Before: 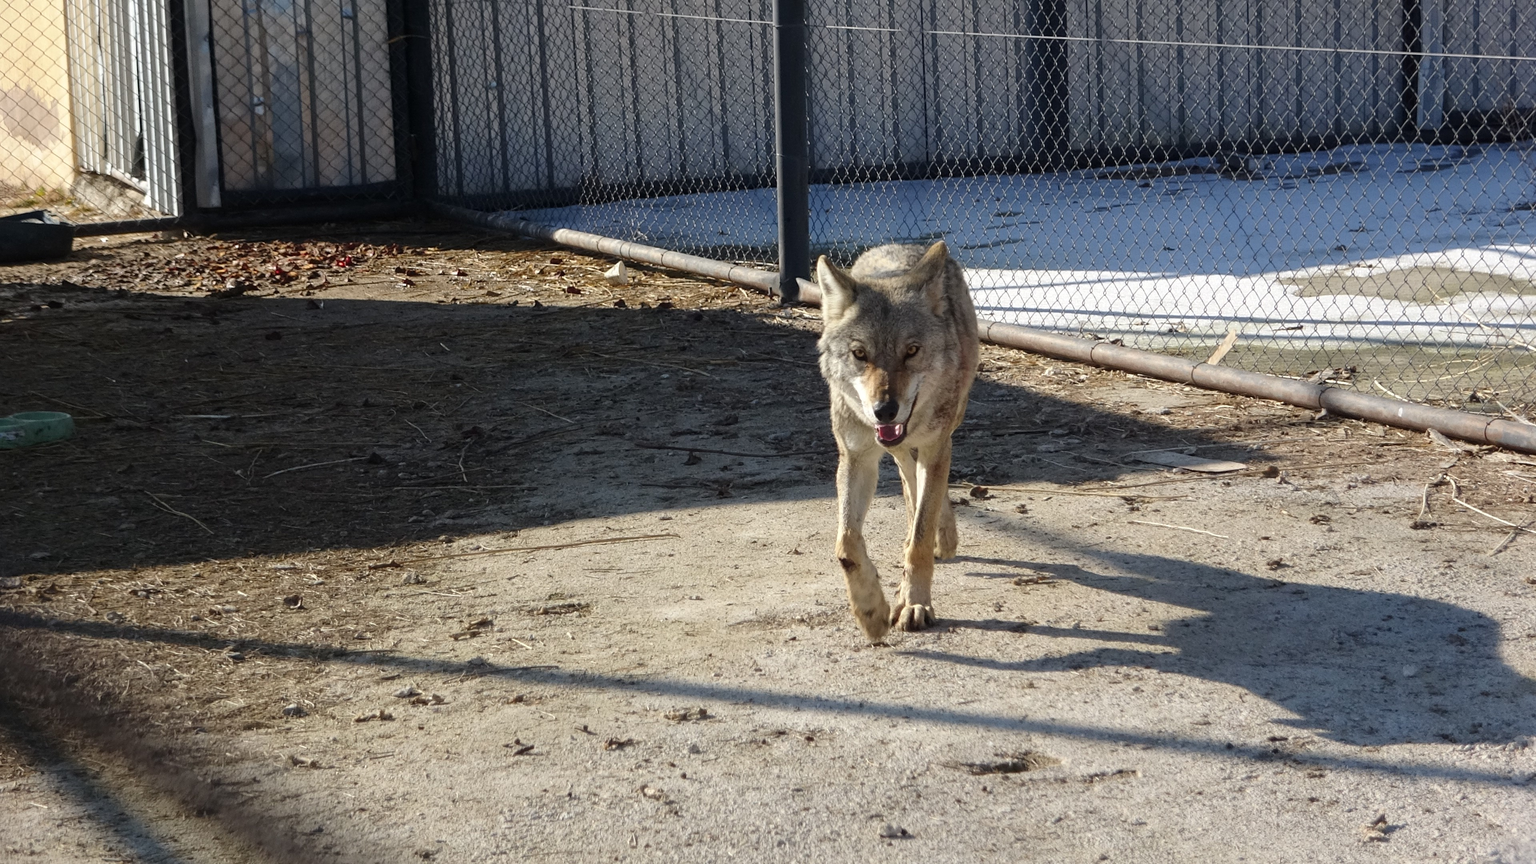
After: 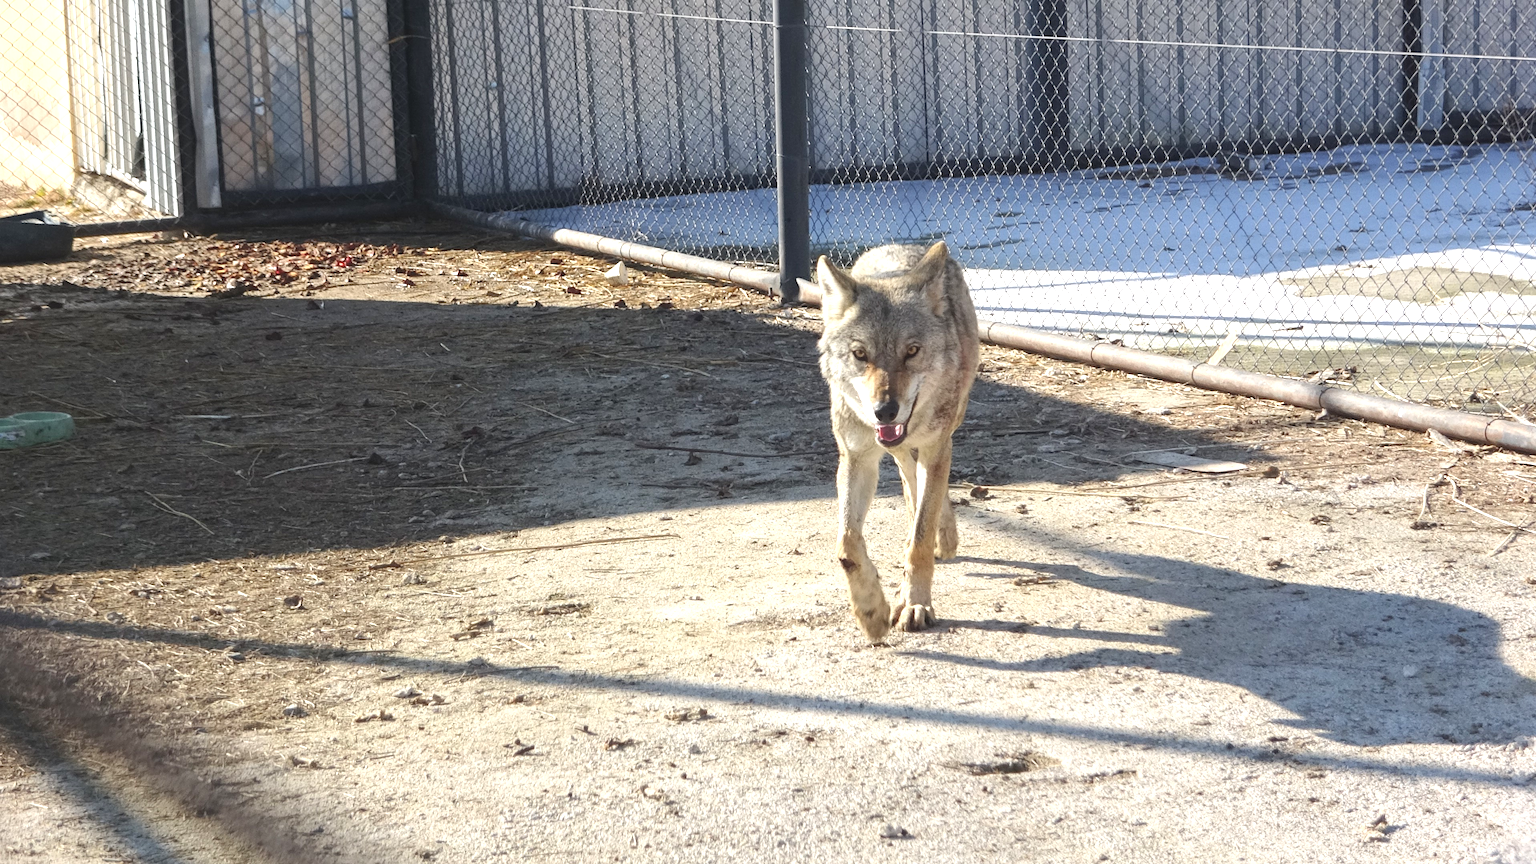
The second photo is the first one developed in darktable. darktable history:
shadows and highlights: shadows 2.83, highlights -16.93, soften with gaussian
exposure: black level correction 0, exposure 1.1 EV, compensate exposure bias true, compensate highlight preservation false
local contrast: highlights 103%, shadows 100%, detail 119%, midtone range 0.2
contrast brightness saturation: contrast -0.141, brightness 0.042, saturation -0.118
